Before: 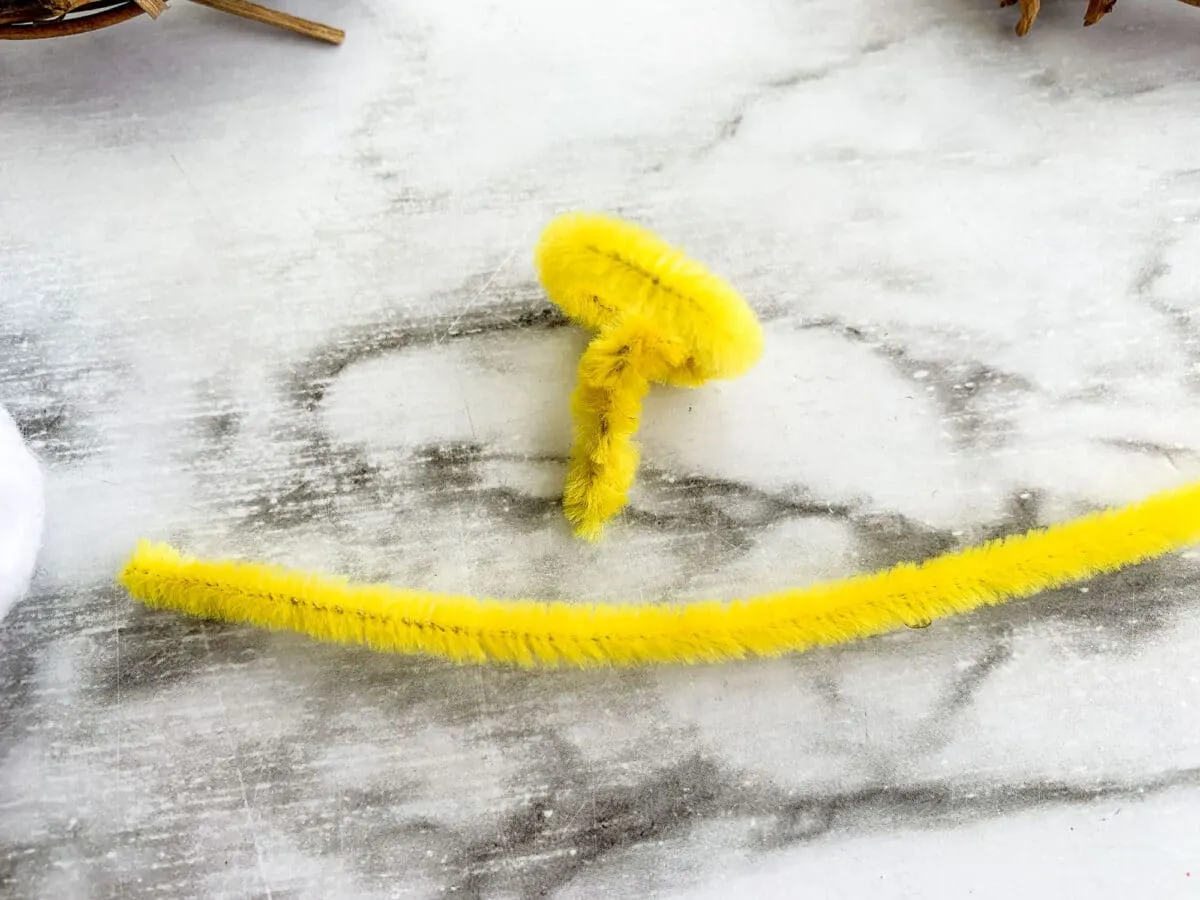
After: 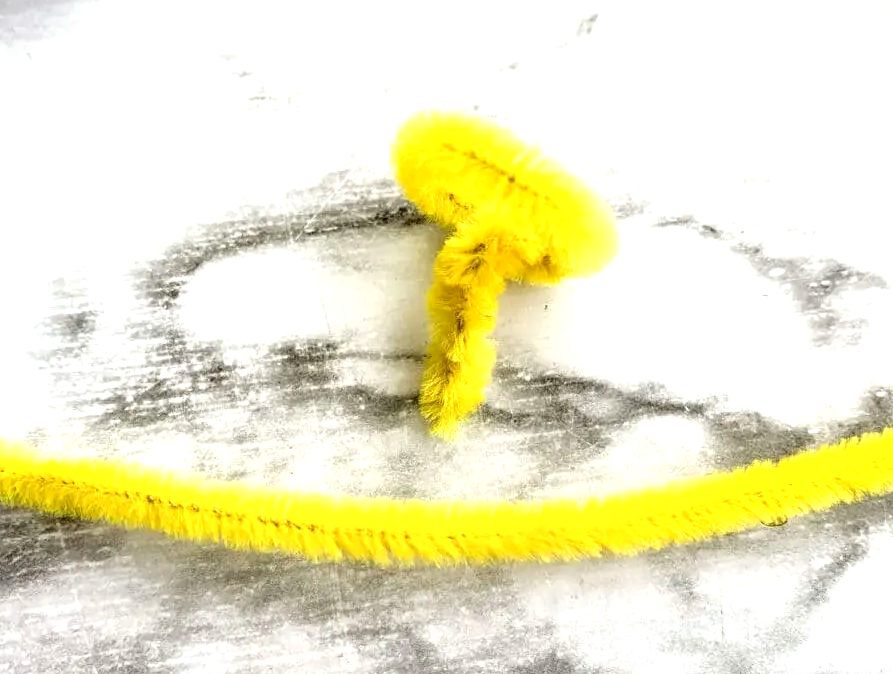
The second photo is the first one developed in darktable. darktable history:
exposure: exposure 0.607 EV, compensate highlight preservation false
crop and rotate: left 12.003%, top 11.426%, right 13.572%, bottom 13.68%
local contrast: on, module defaults
